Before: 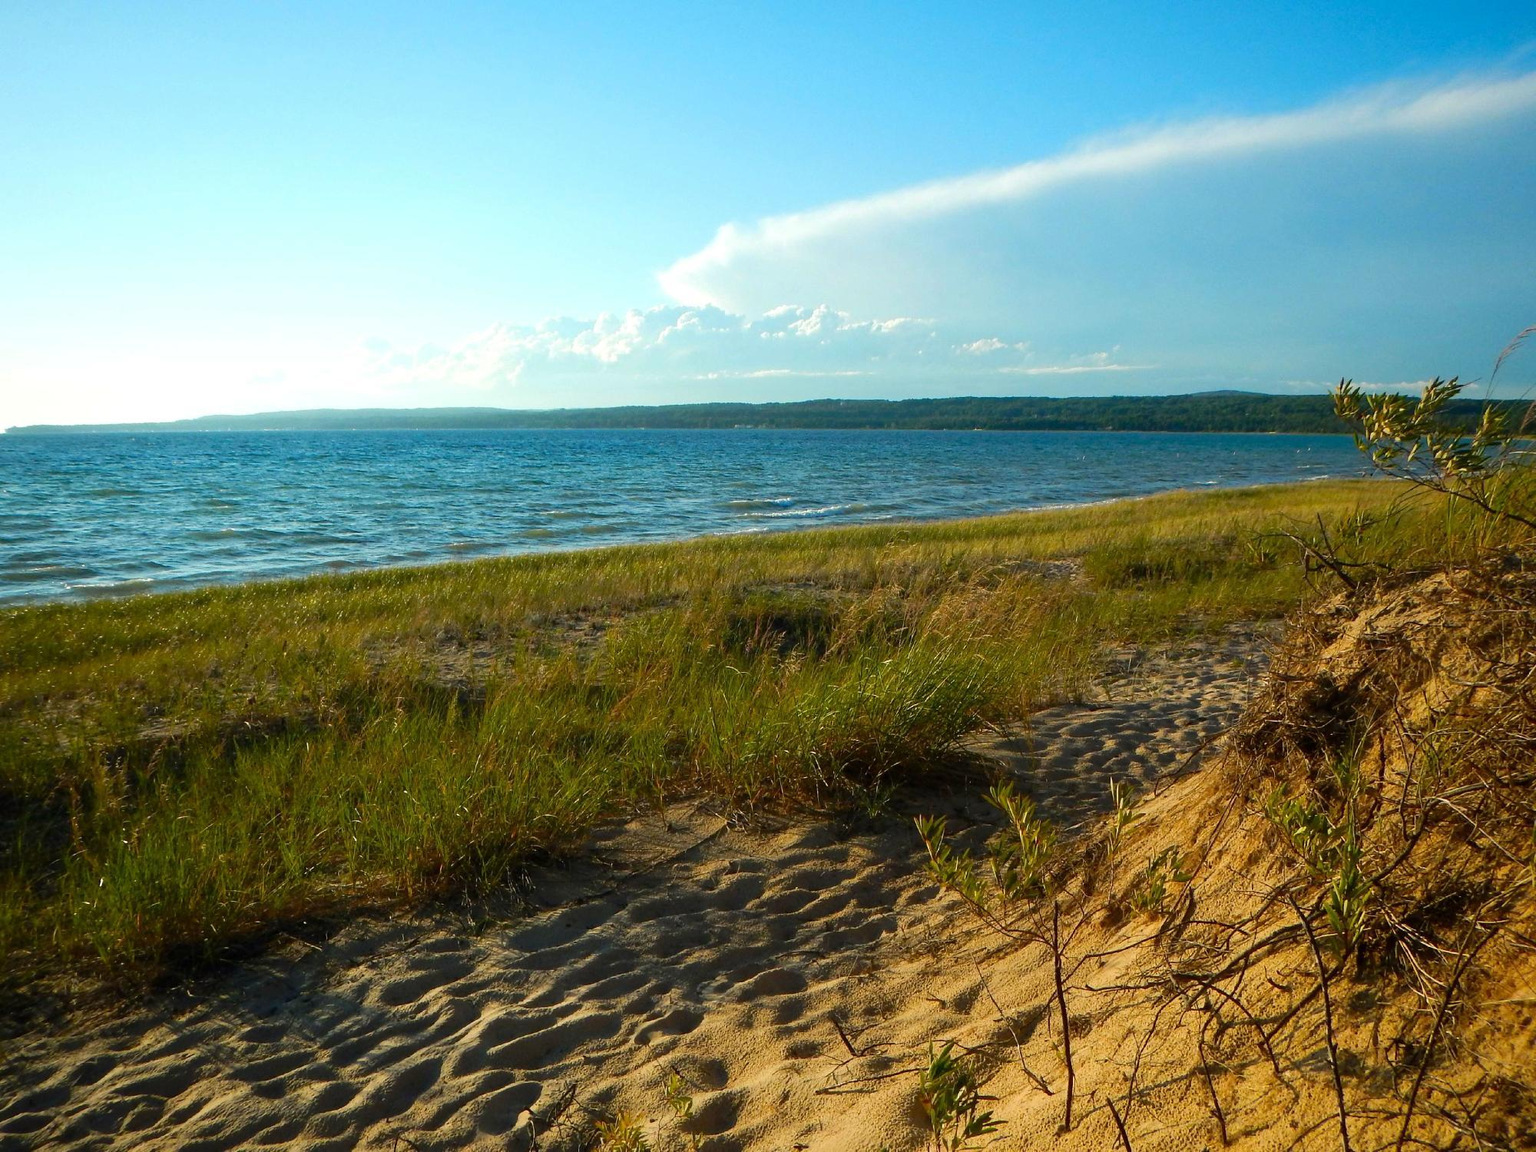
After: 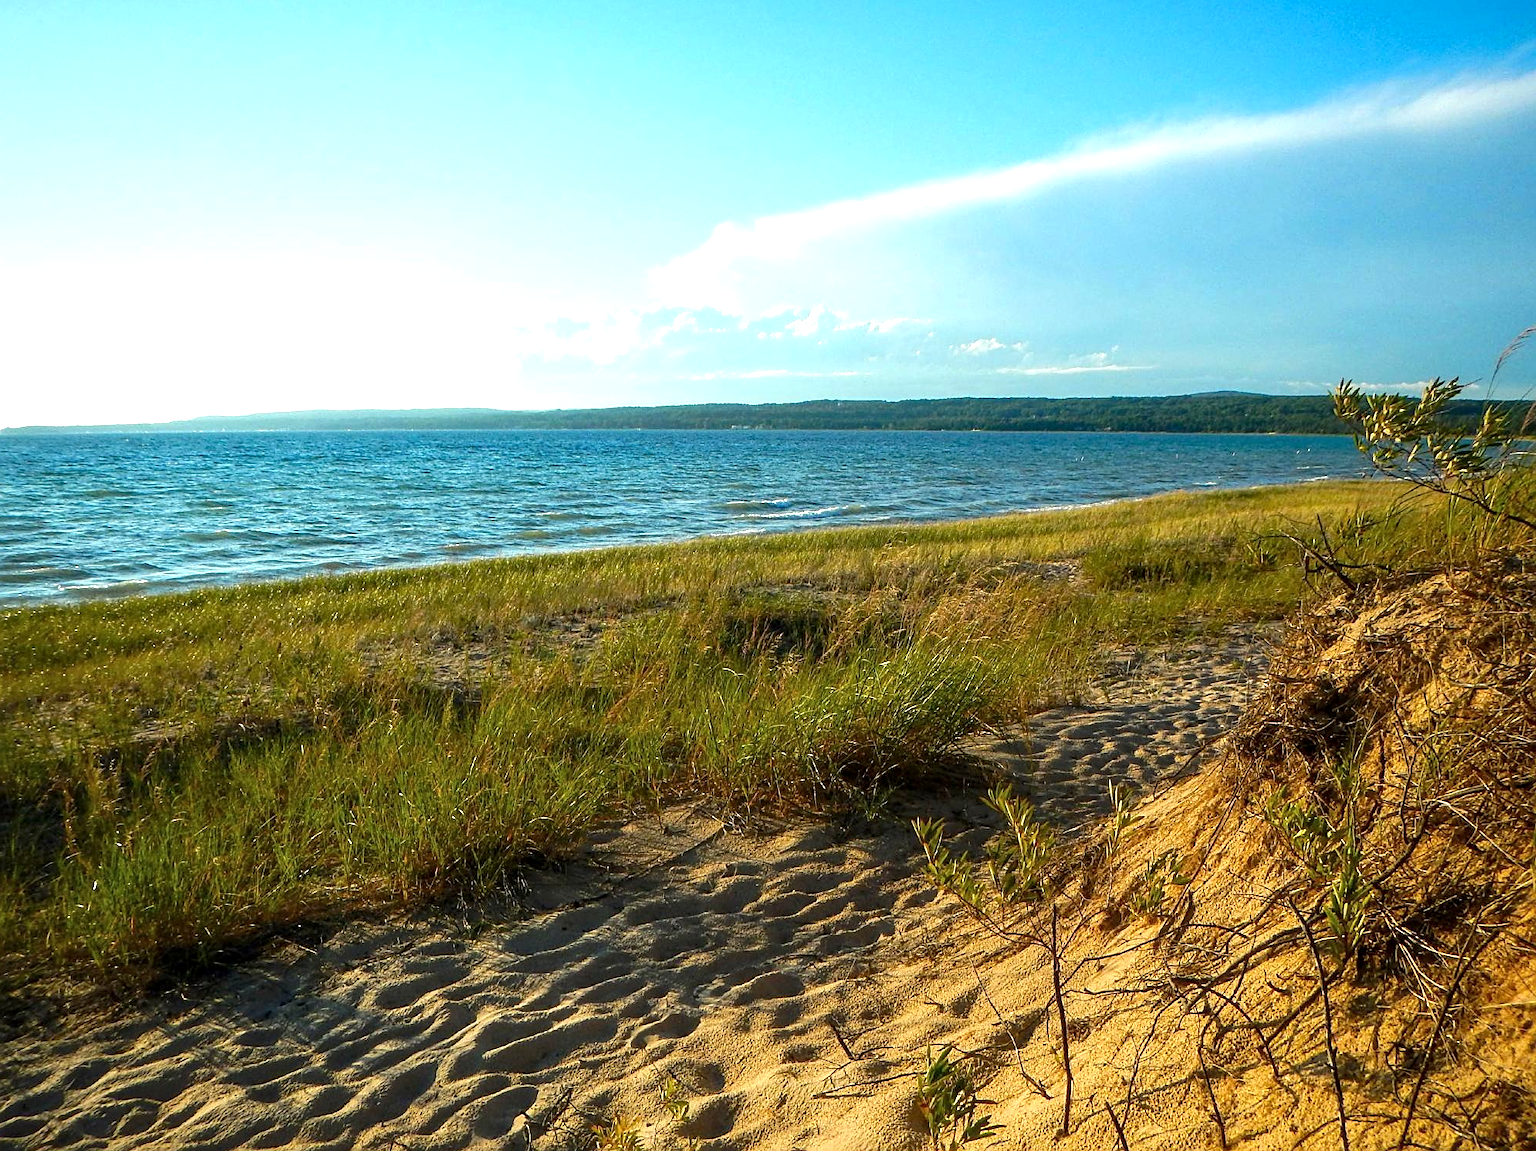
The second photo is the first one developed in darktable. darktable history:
crop and rotate: left 0.472%, top 0.147%, bottom 0.325%
exposure: exposure 0.493 EV, compensate highlight preservation false
local contrast: on, module defaults
sharpen: on, module defaults
